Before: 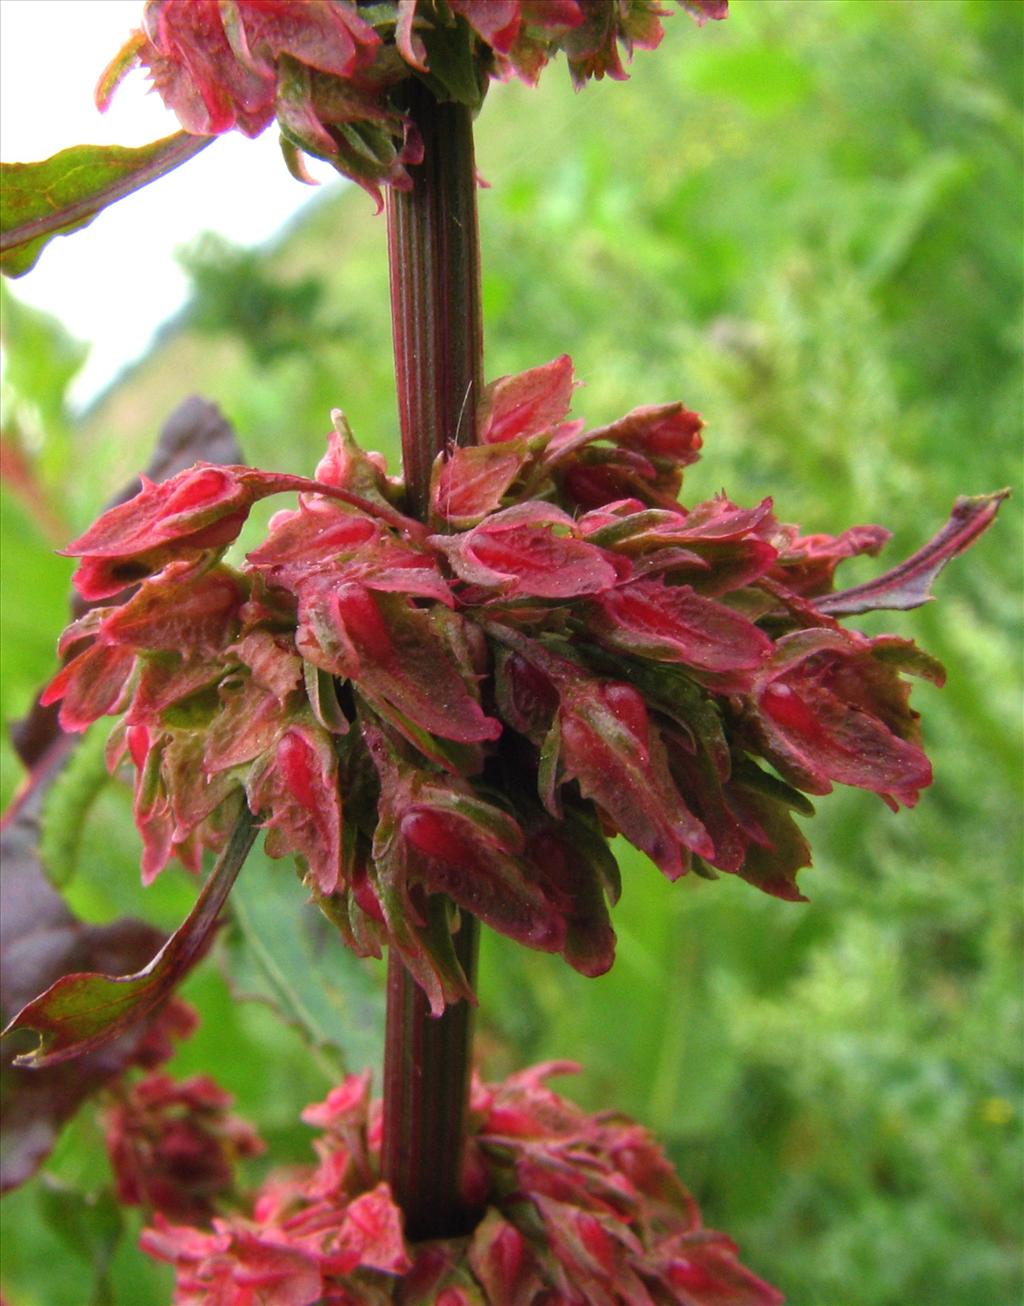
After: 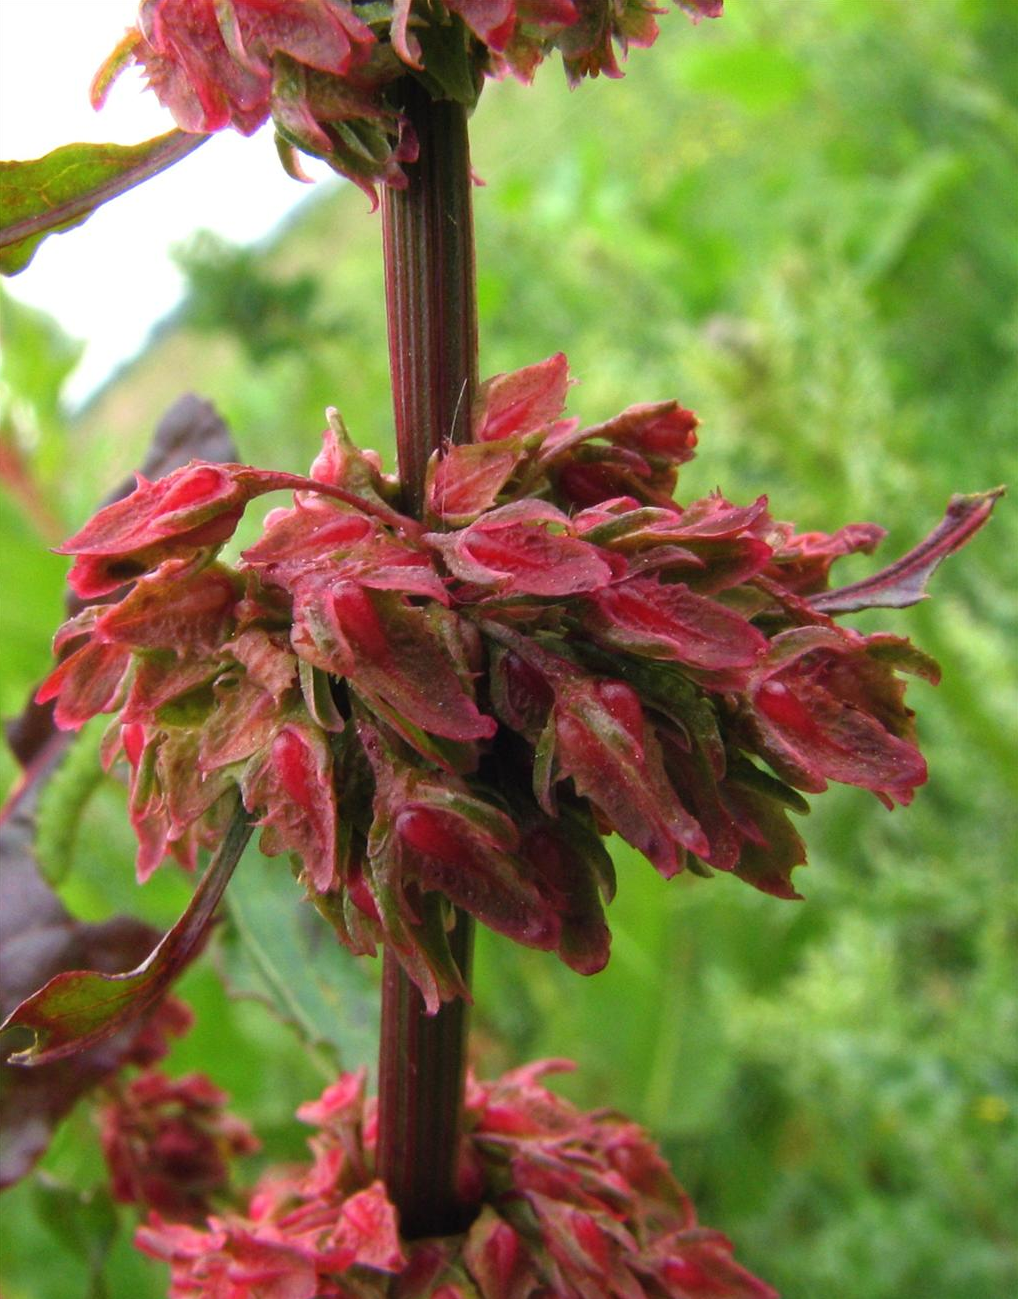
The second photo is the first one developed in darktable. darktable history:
crop and rotate: left 0.519%, top 0.165%, bottom 0.34%
